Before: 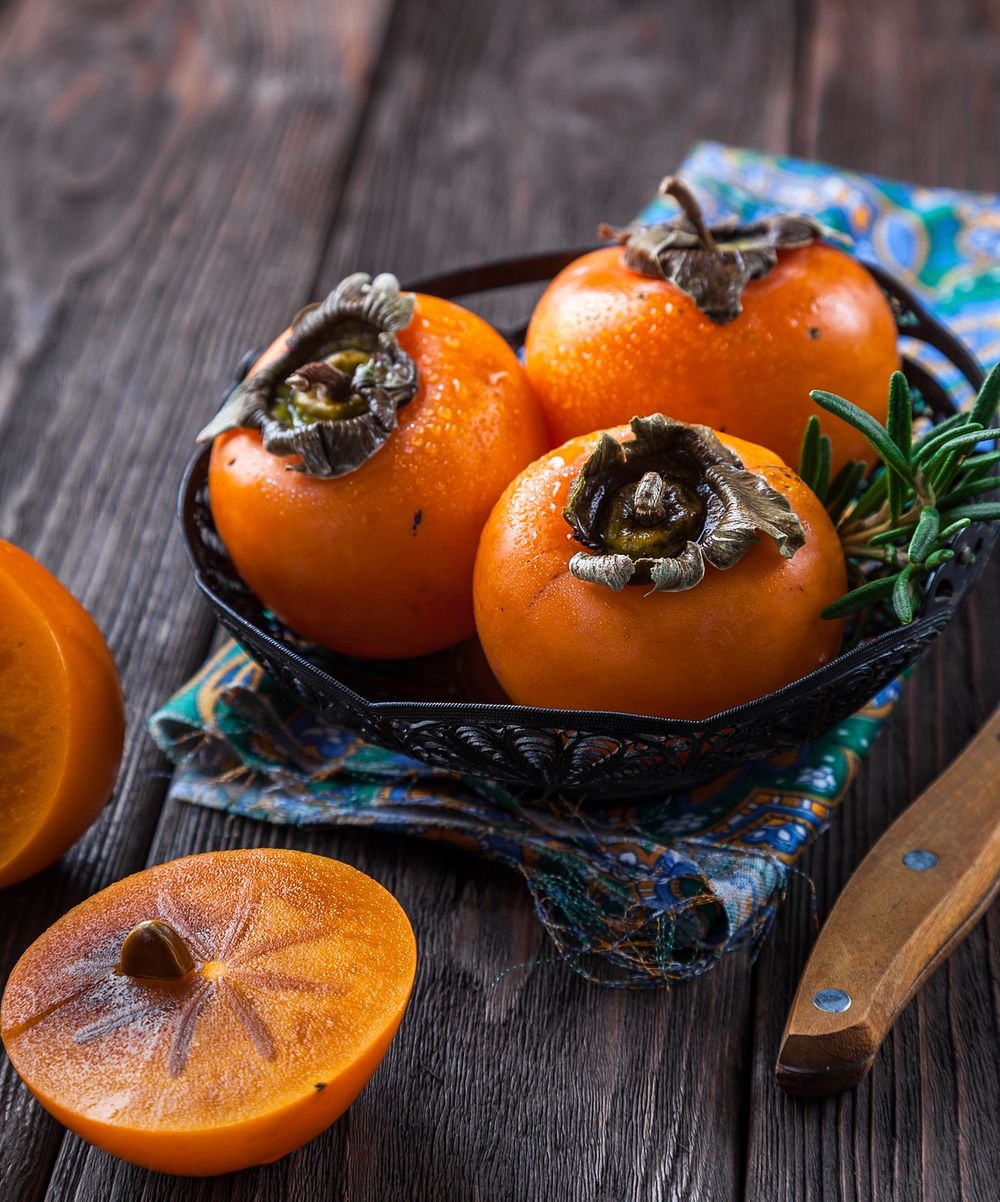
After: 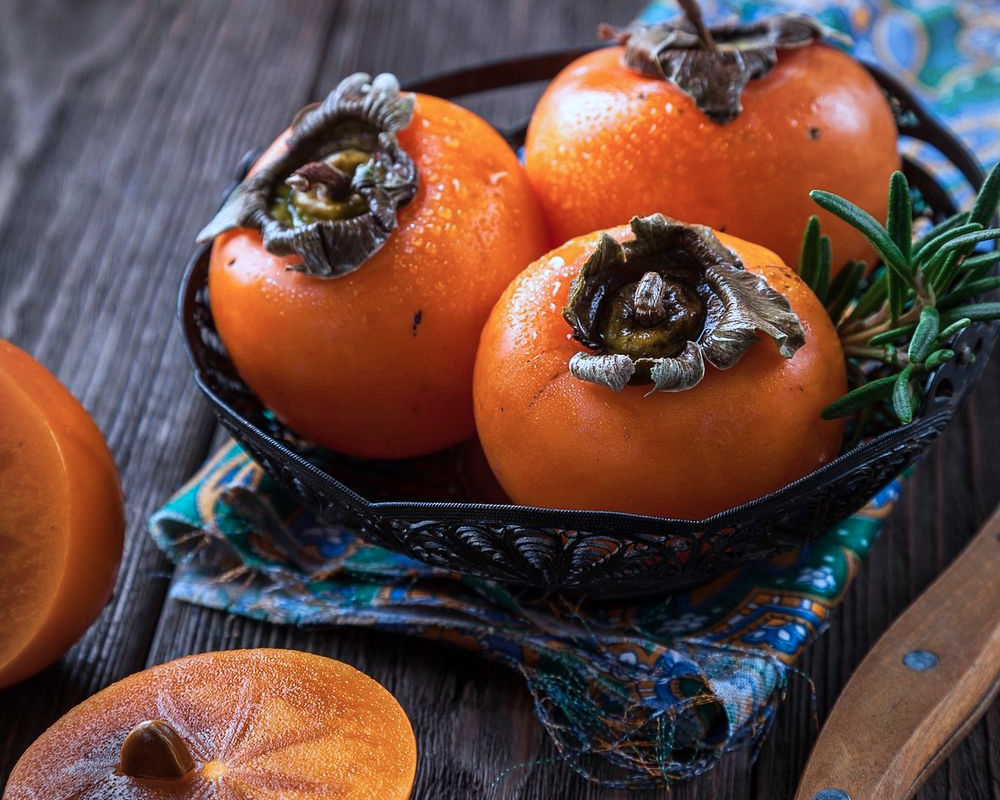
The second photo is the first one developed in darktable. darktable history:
crop: top 16.663%, bottom 16.77%
vignetting: fall-off radius 93.18%, center (-0.034, 0.147)
color correction: highlights a* -2.2, highlights b* -18.47
